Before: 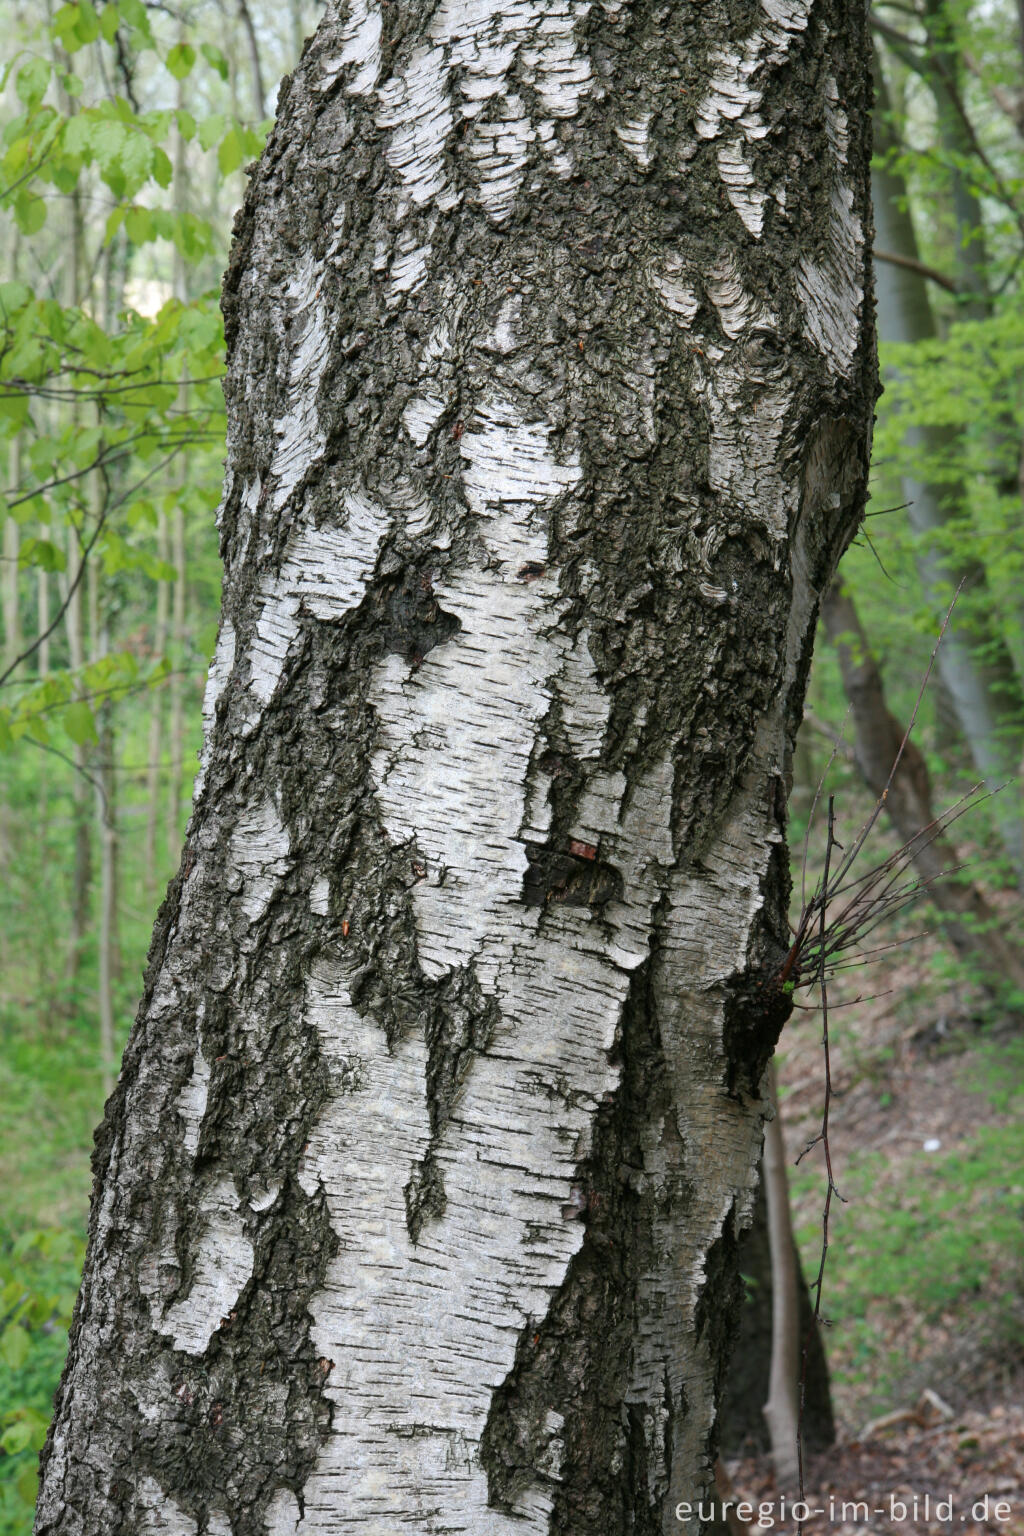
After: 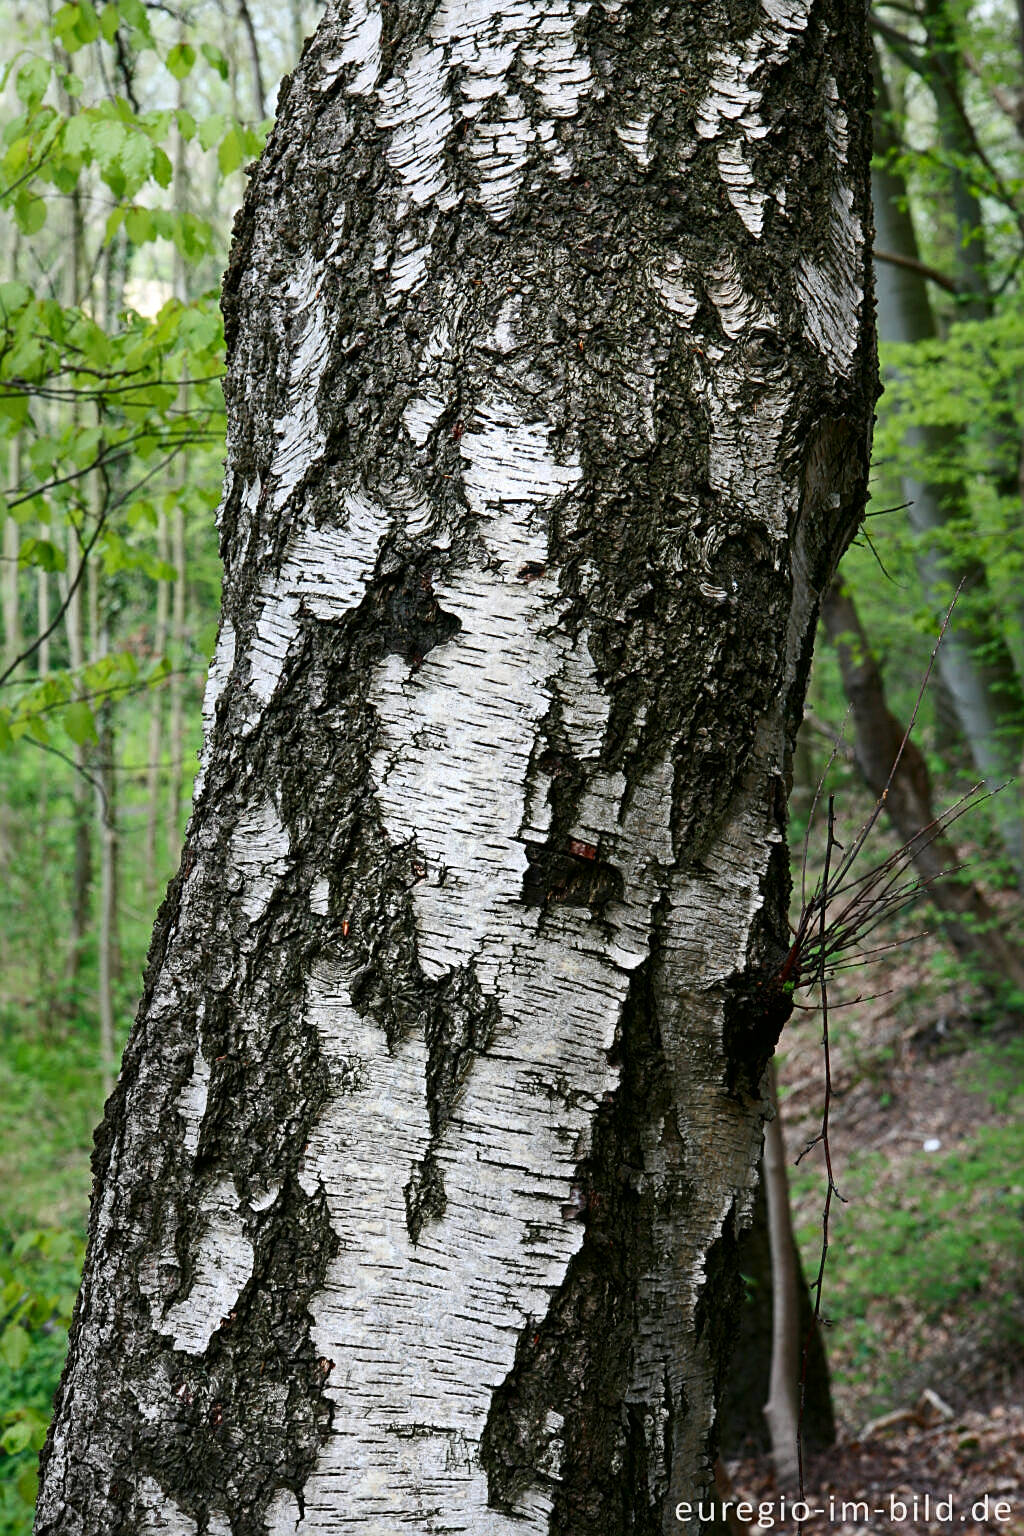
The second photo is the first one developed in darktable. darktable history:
sharpen: on, module defaults
contrast brightness saturation: contrast 0.203, brightness -0.108, saturation 0.101
